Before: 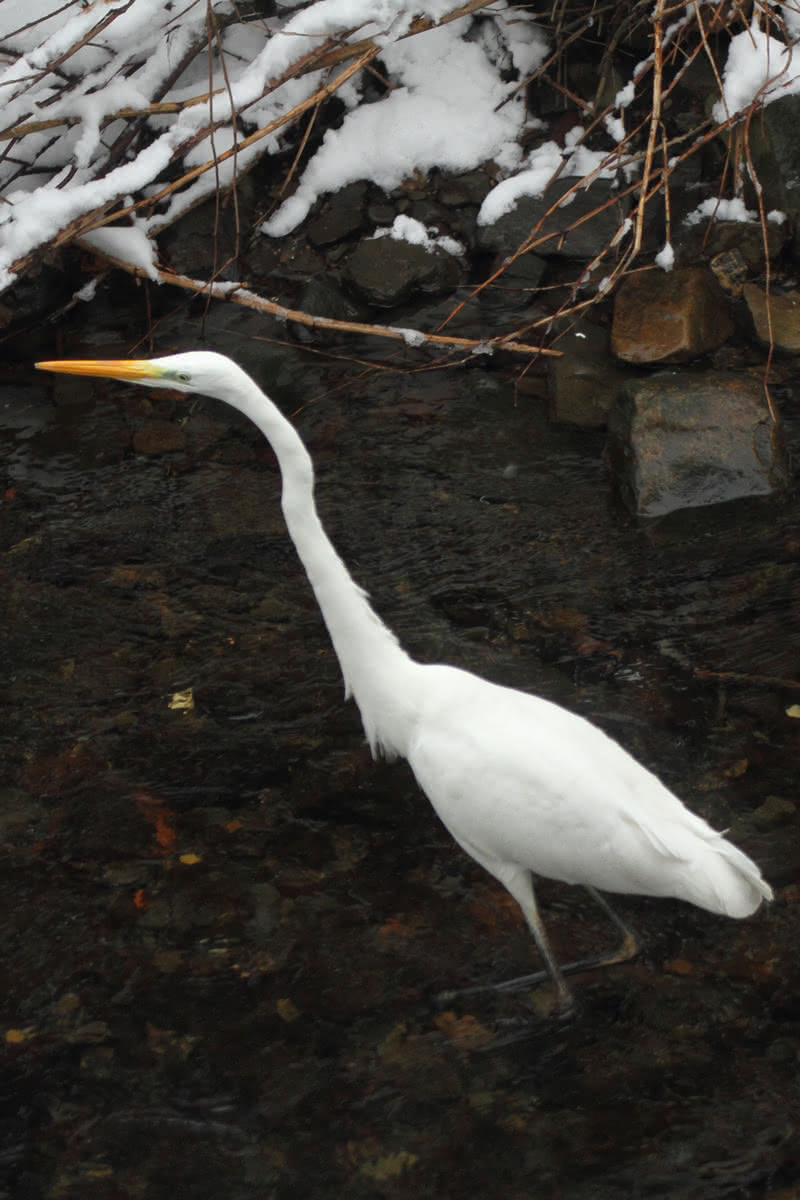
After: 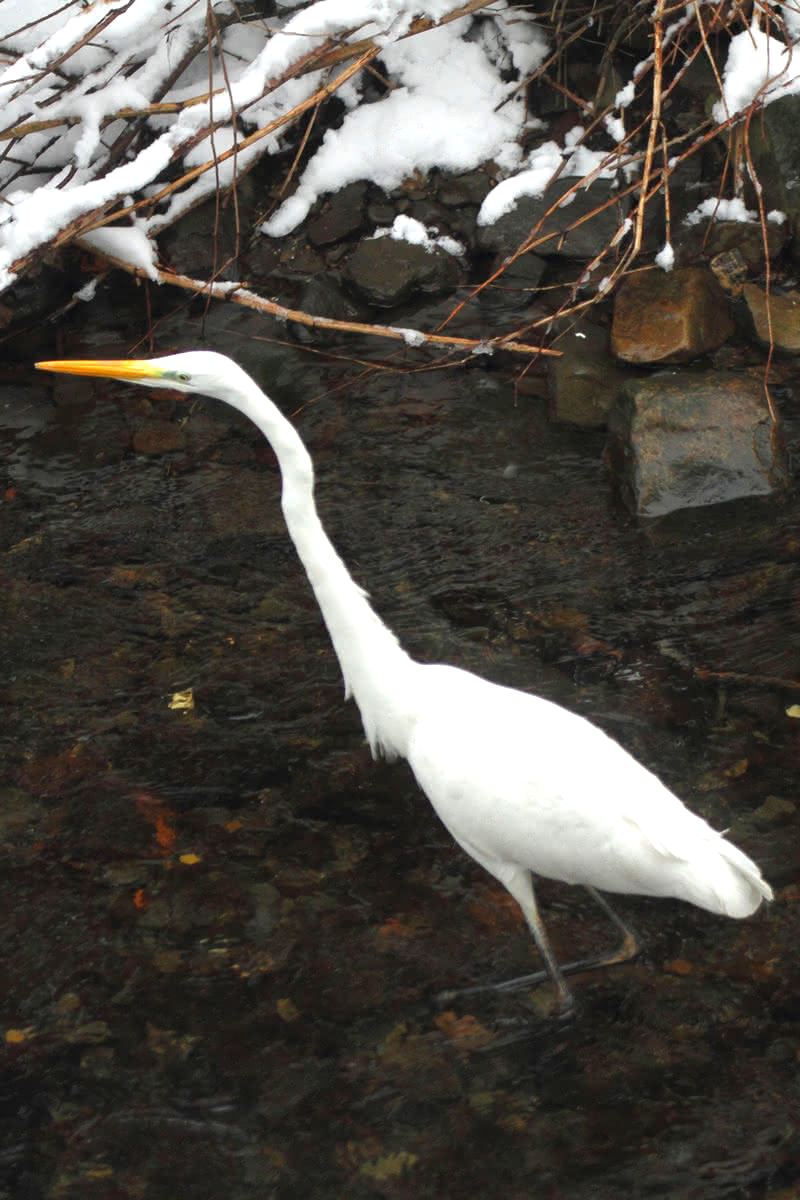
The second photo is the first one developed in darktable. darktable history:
exposure: black level correction 0, exposure 0.7 EV, compensate exposure bias true, compensate highlight preservation false
contrast brightness saturation: saturation 0.13
